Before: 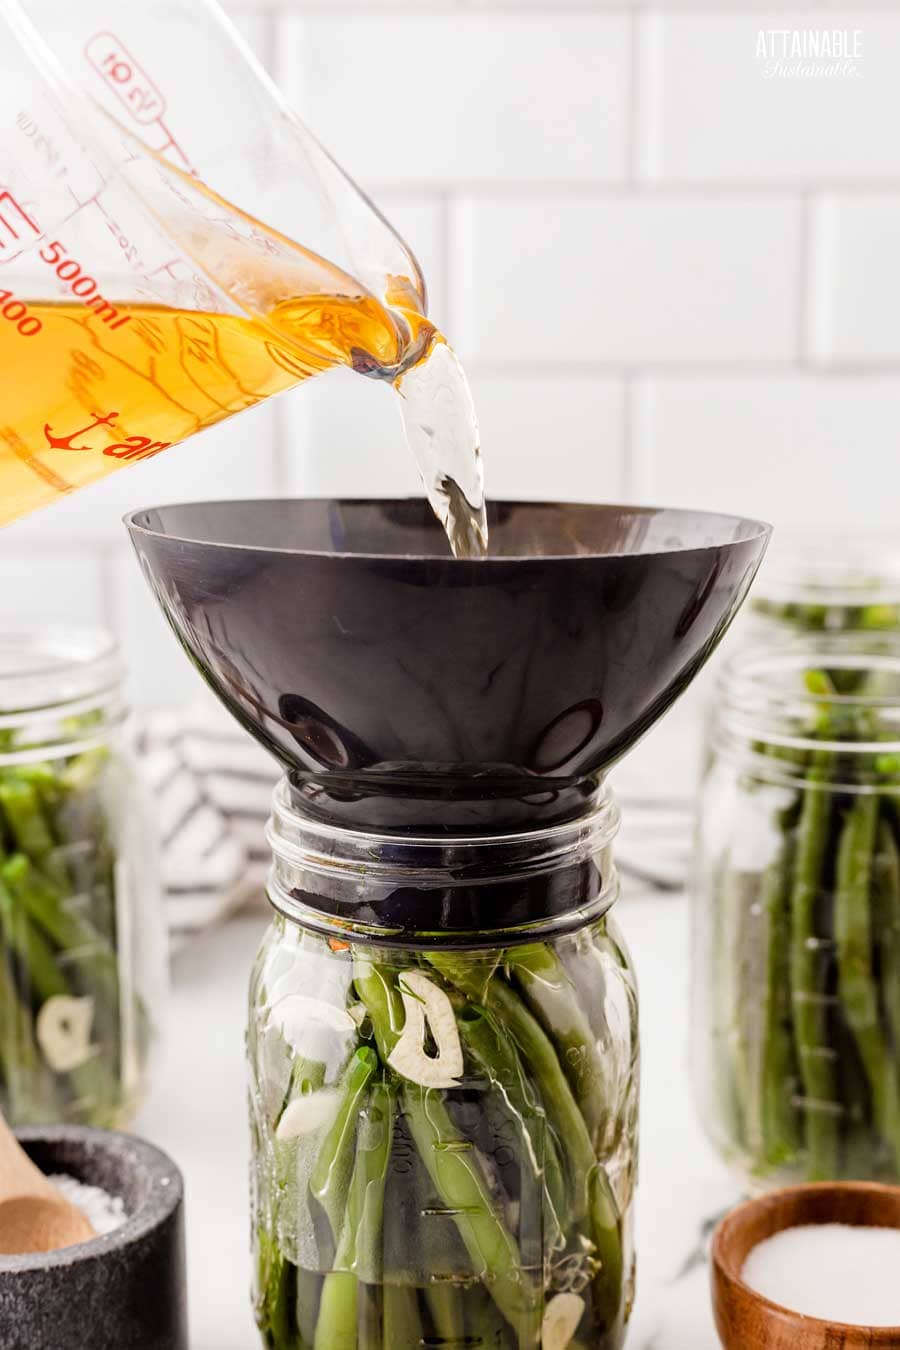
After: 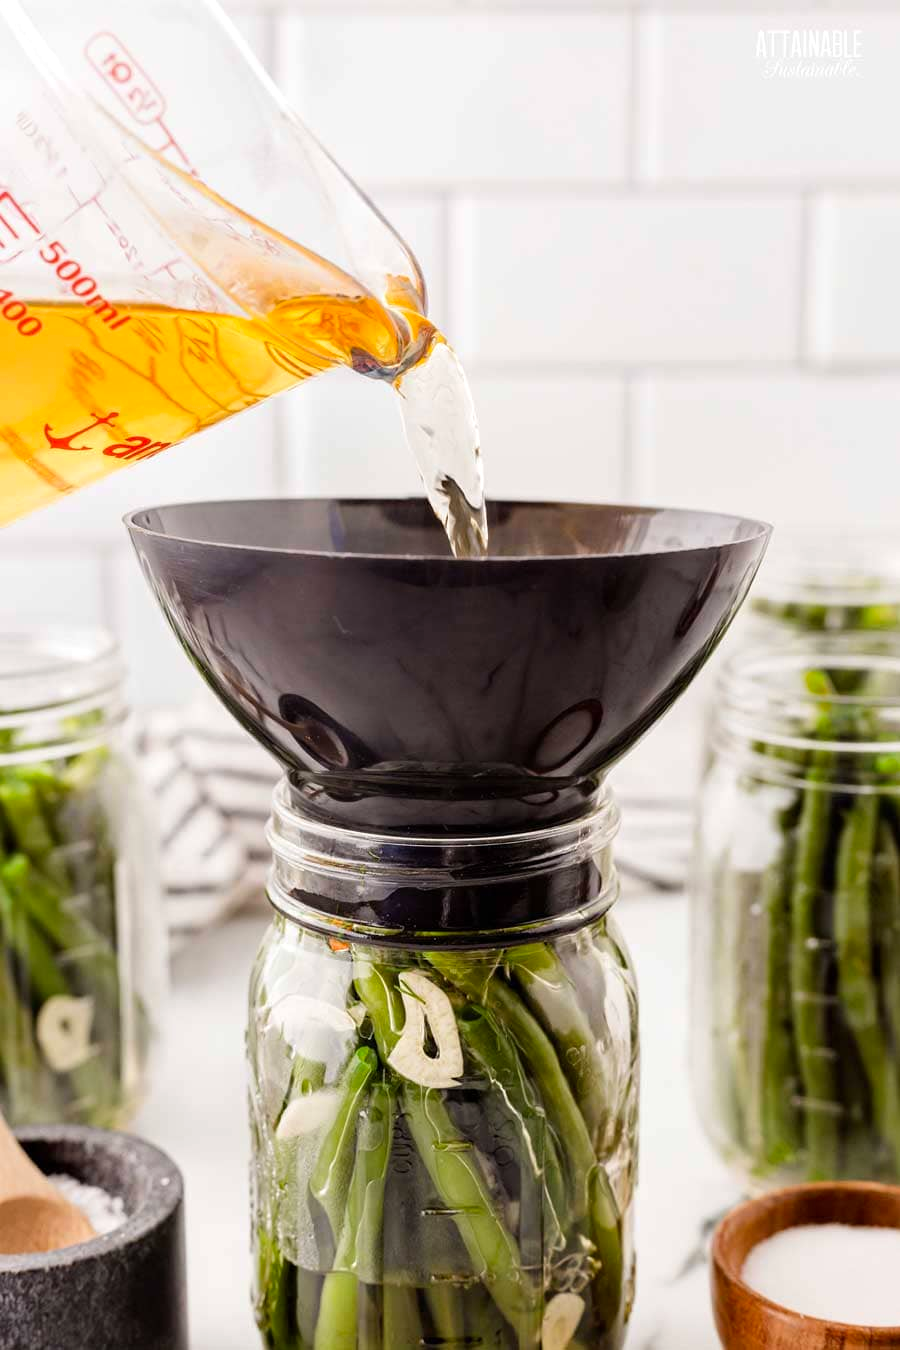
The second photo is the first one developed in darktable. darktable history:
contrast brightness saturation: saturation 0.1
levels: levels [0, 0.492, 0.984]
